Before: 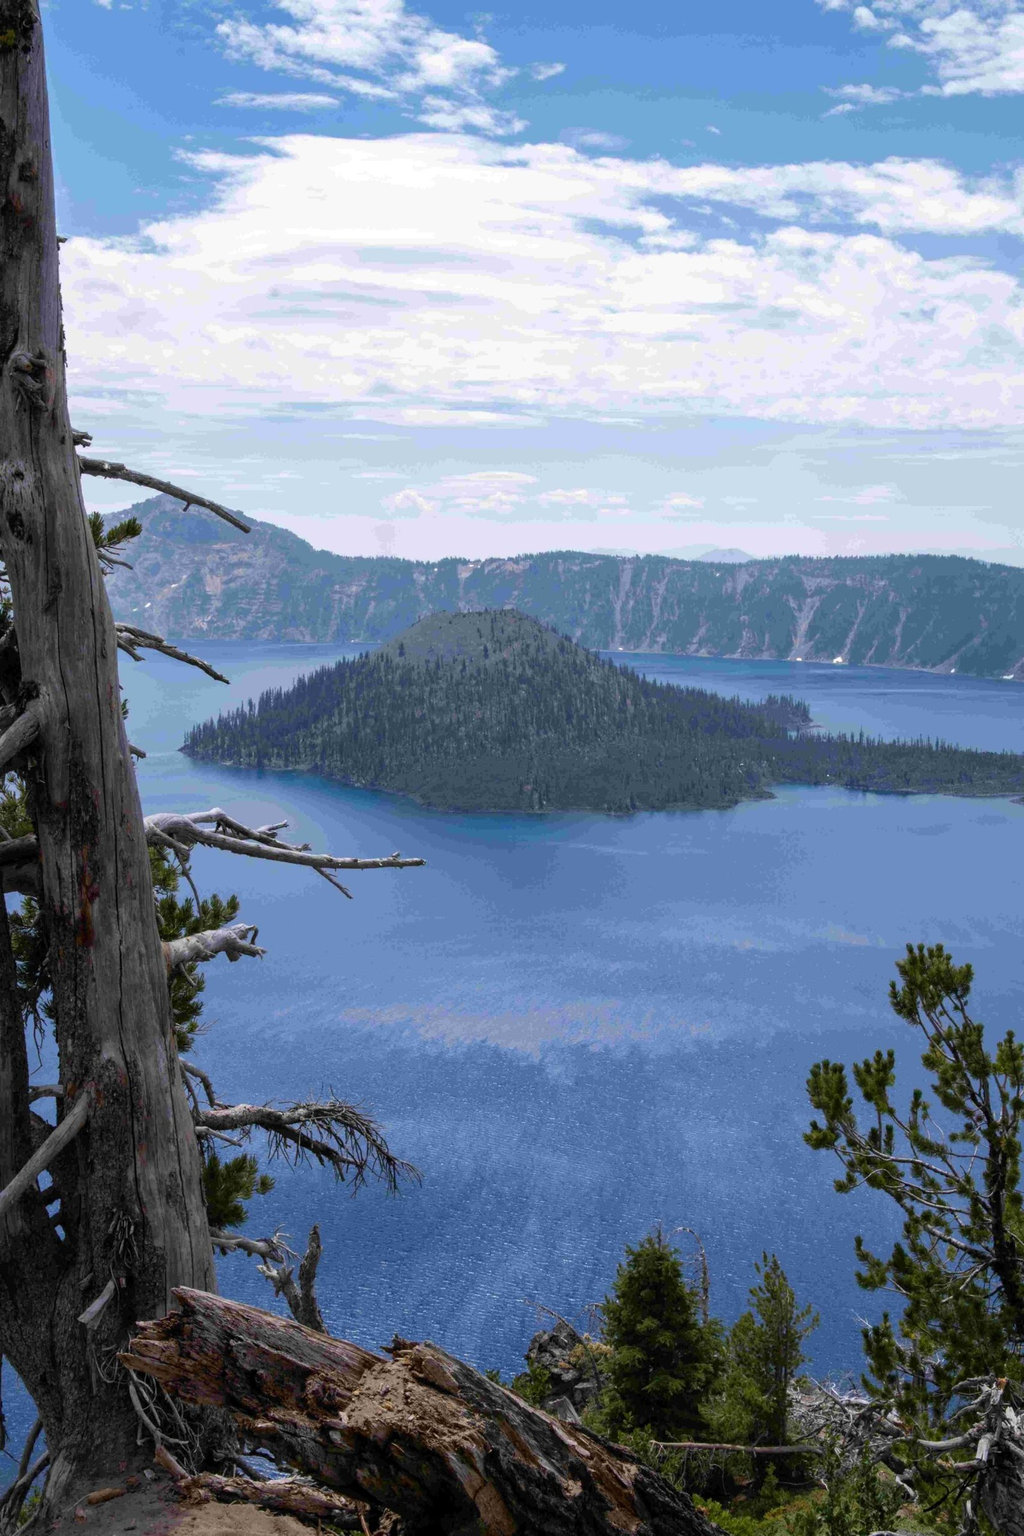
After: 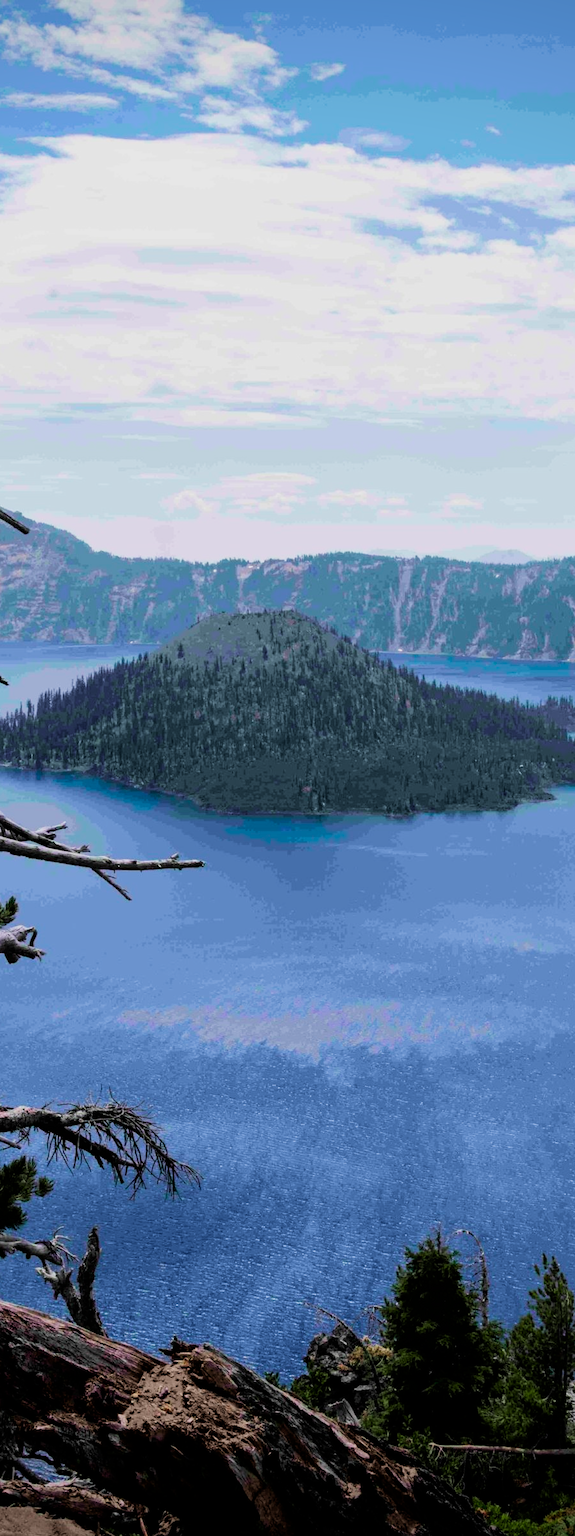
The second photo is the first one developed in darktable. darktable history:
vignetting: fall-off start 97.23%, saturation -0.024, center (-0.033, -0.042), width/height ratio 1.179, unbound false
color contrast: green-magenta contrast 1.73, blue-yellow contrast 1.15
filmic rgb: black relative exposure -5 EV, hardness 2.88, contrast 1.4, highlights saturation mix -30%
crop: left 21.674%, right 22.086%
